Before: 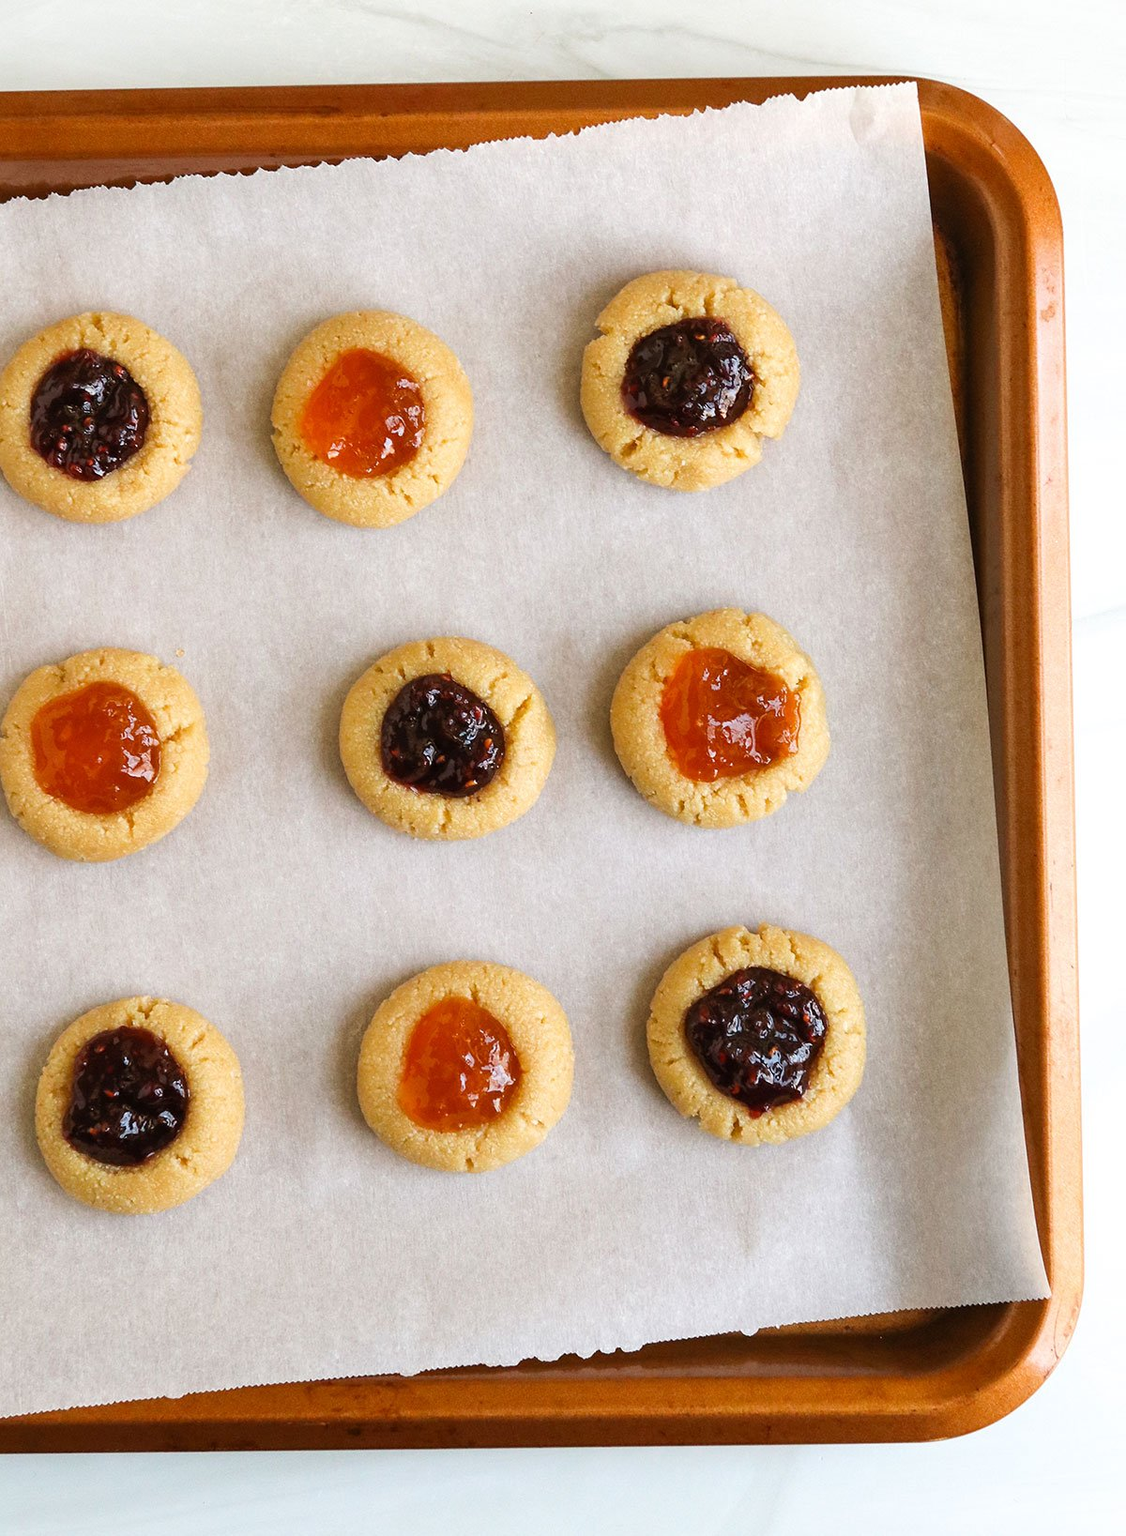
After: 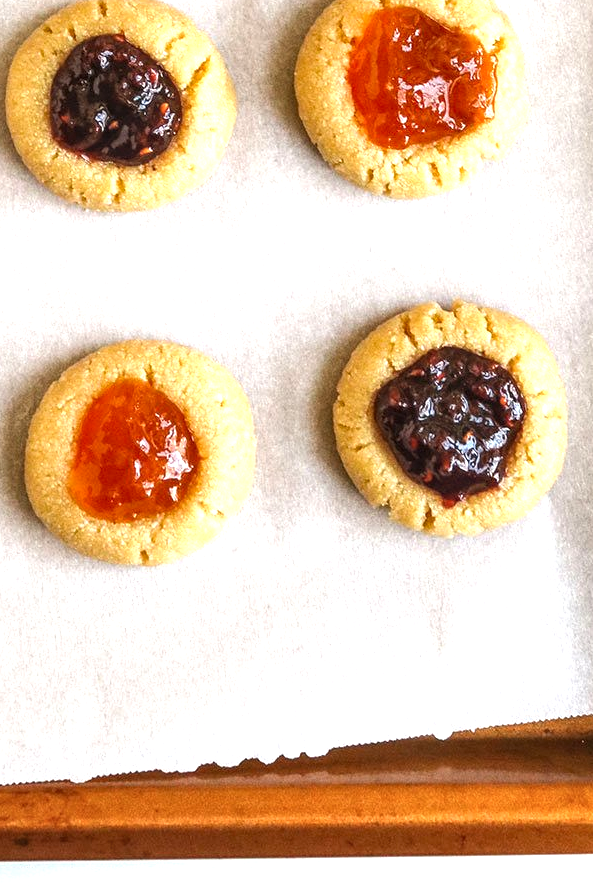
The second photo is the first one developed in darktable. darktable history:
crop: left 29.672%, top 41.786%, right 20.851%, bottom 3.487%
exposure: black level correction 0, exposure 0.7 EV, compensate exposure bias true, compensate highlight preservation false
local contrast: highlights 61%, detail 143%, midtone range 0.428
